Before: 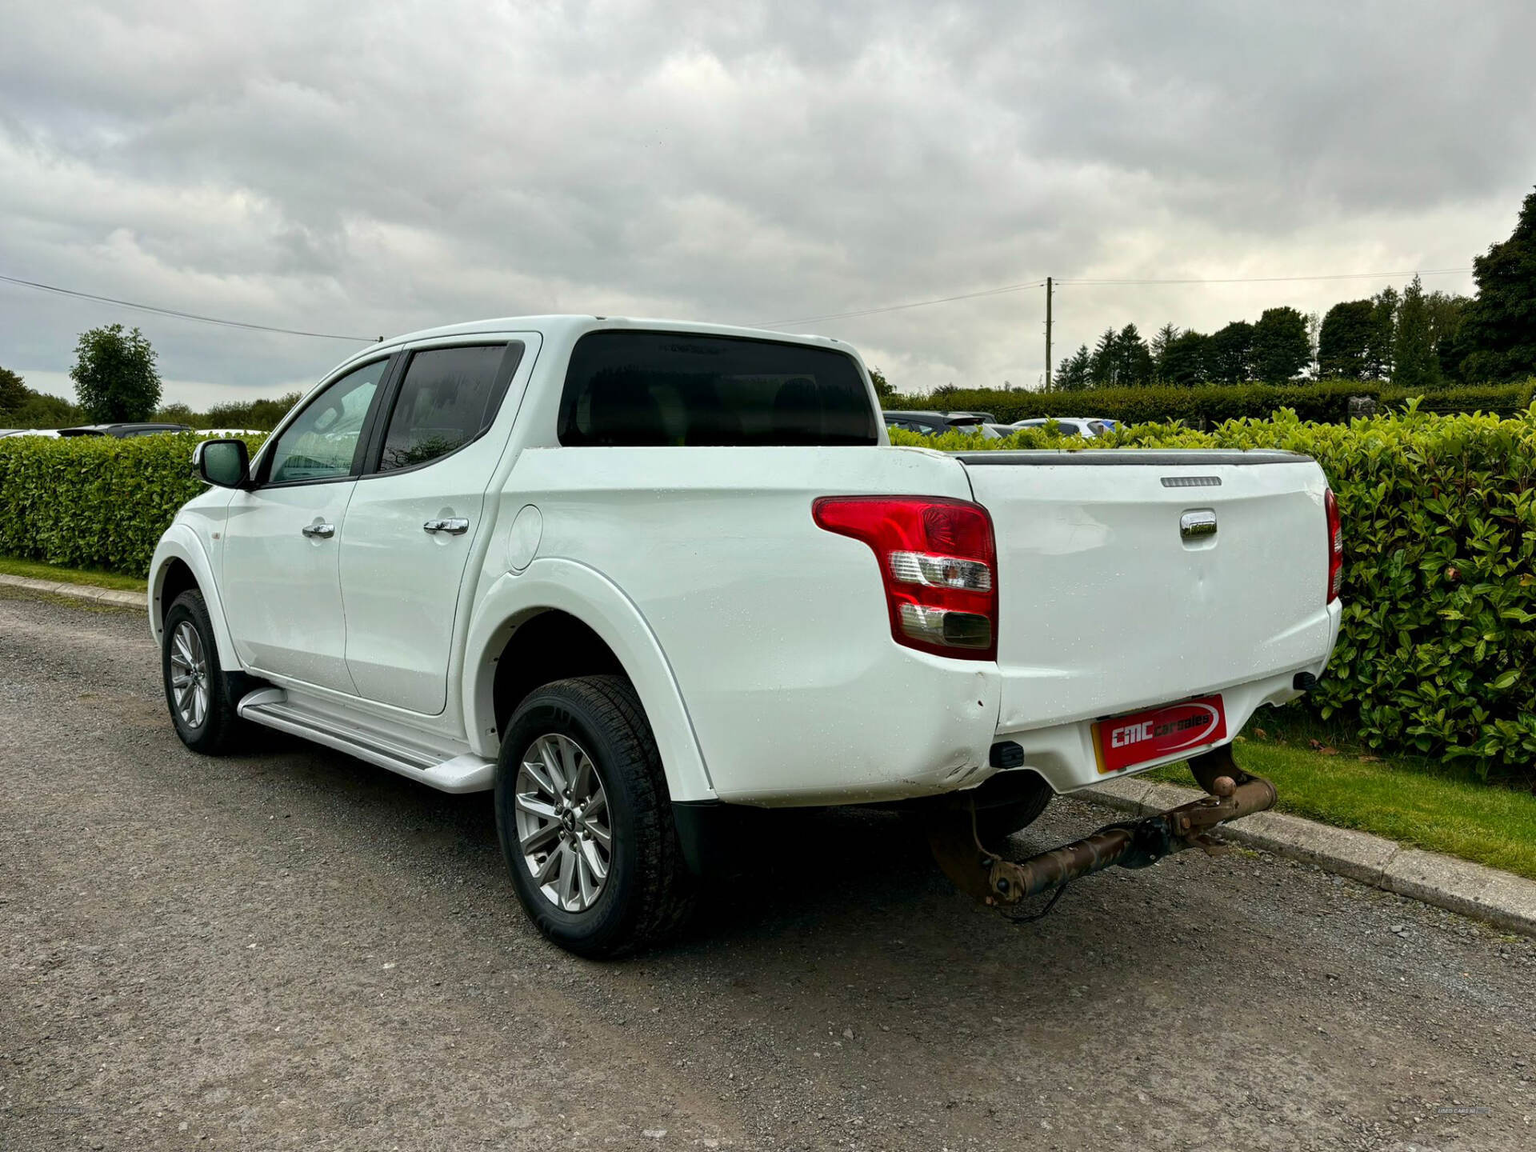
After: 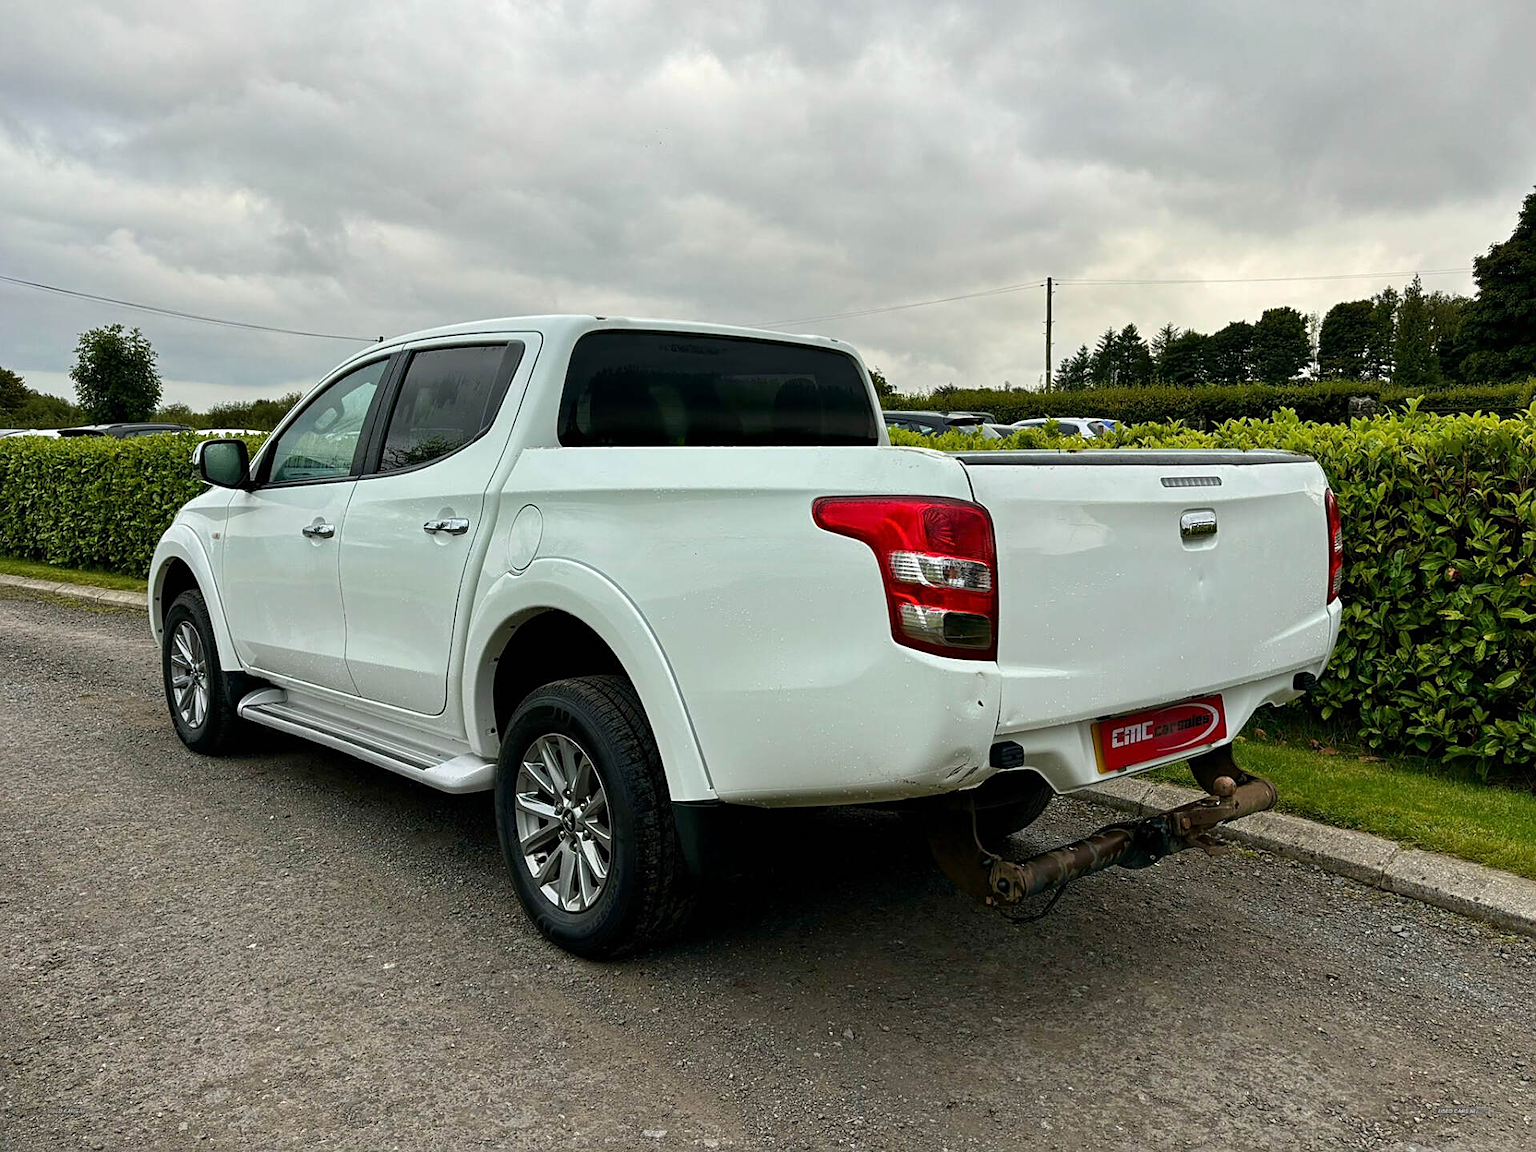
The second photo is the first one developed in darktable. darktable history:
exposure: exposure -0.029 EV, compensate highlight preservation false
sharpen: on, module defaults
